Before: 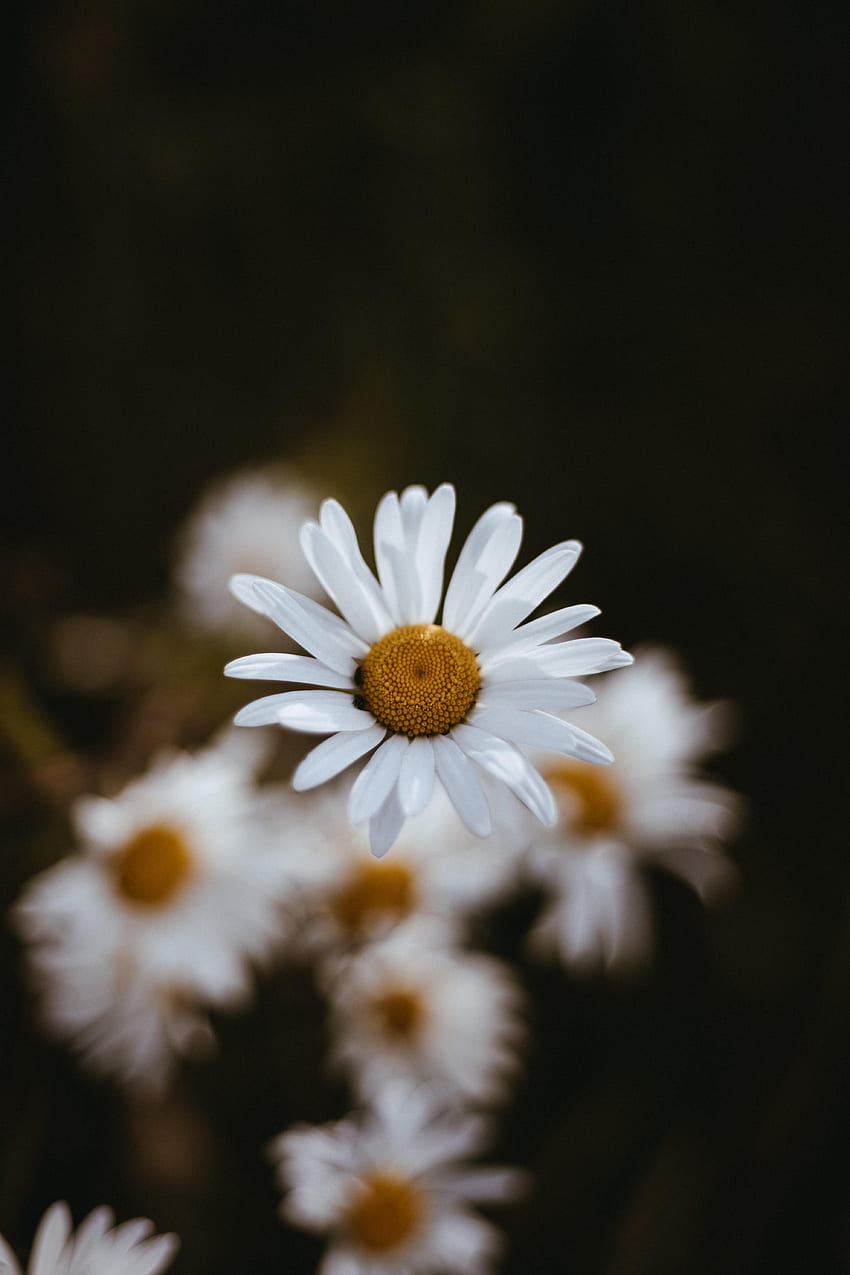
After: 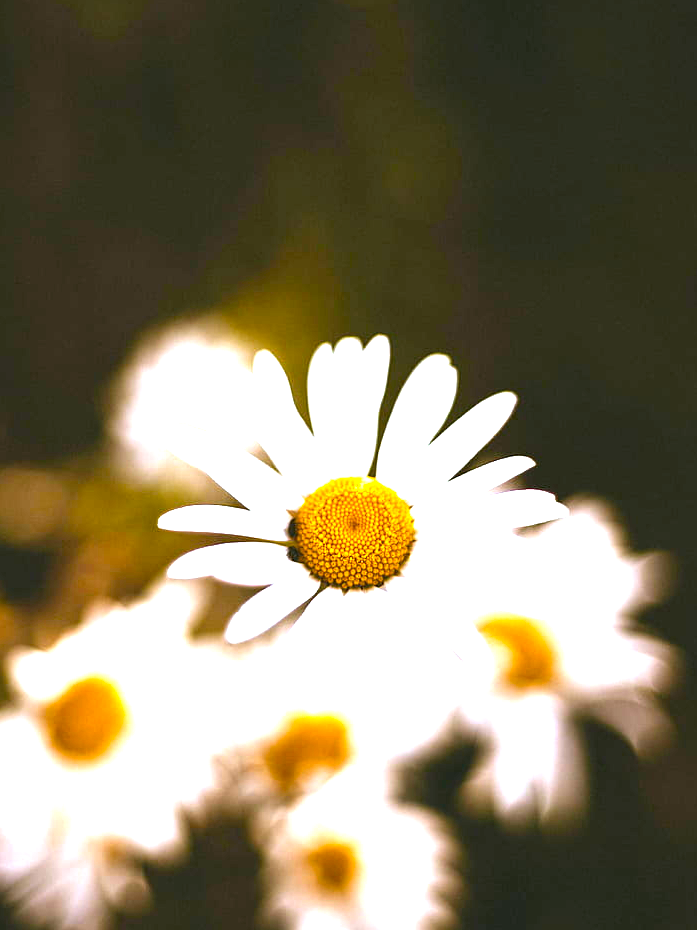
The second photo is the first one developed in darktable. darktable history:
exposure: exposure 2.198 EV, compensate highlight preservation false
color balance rgb: power › hue 206.4°, linear chroma grading › global chroma 20.406%, perceptual saturation grading › global saturation 19.741%, global vibrance 9.32%
crop: left 7.87%, top 11.631%, right 10.091%, bottom 15.424%
